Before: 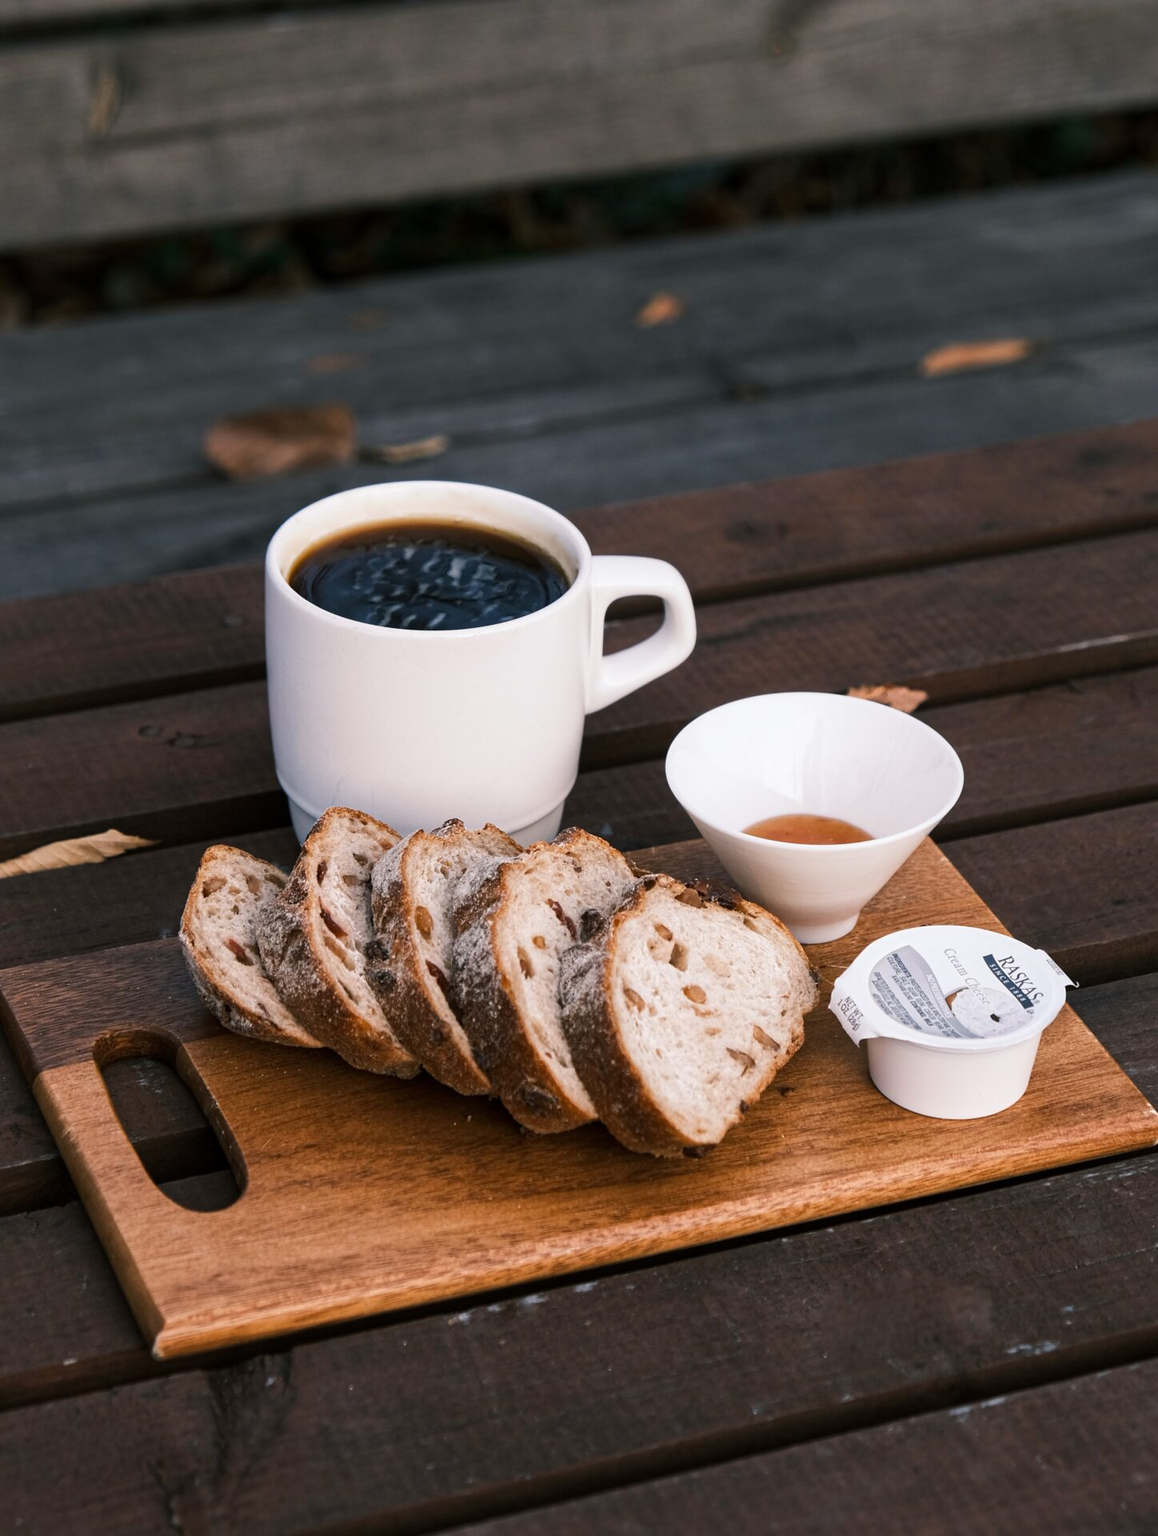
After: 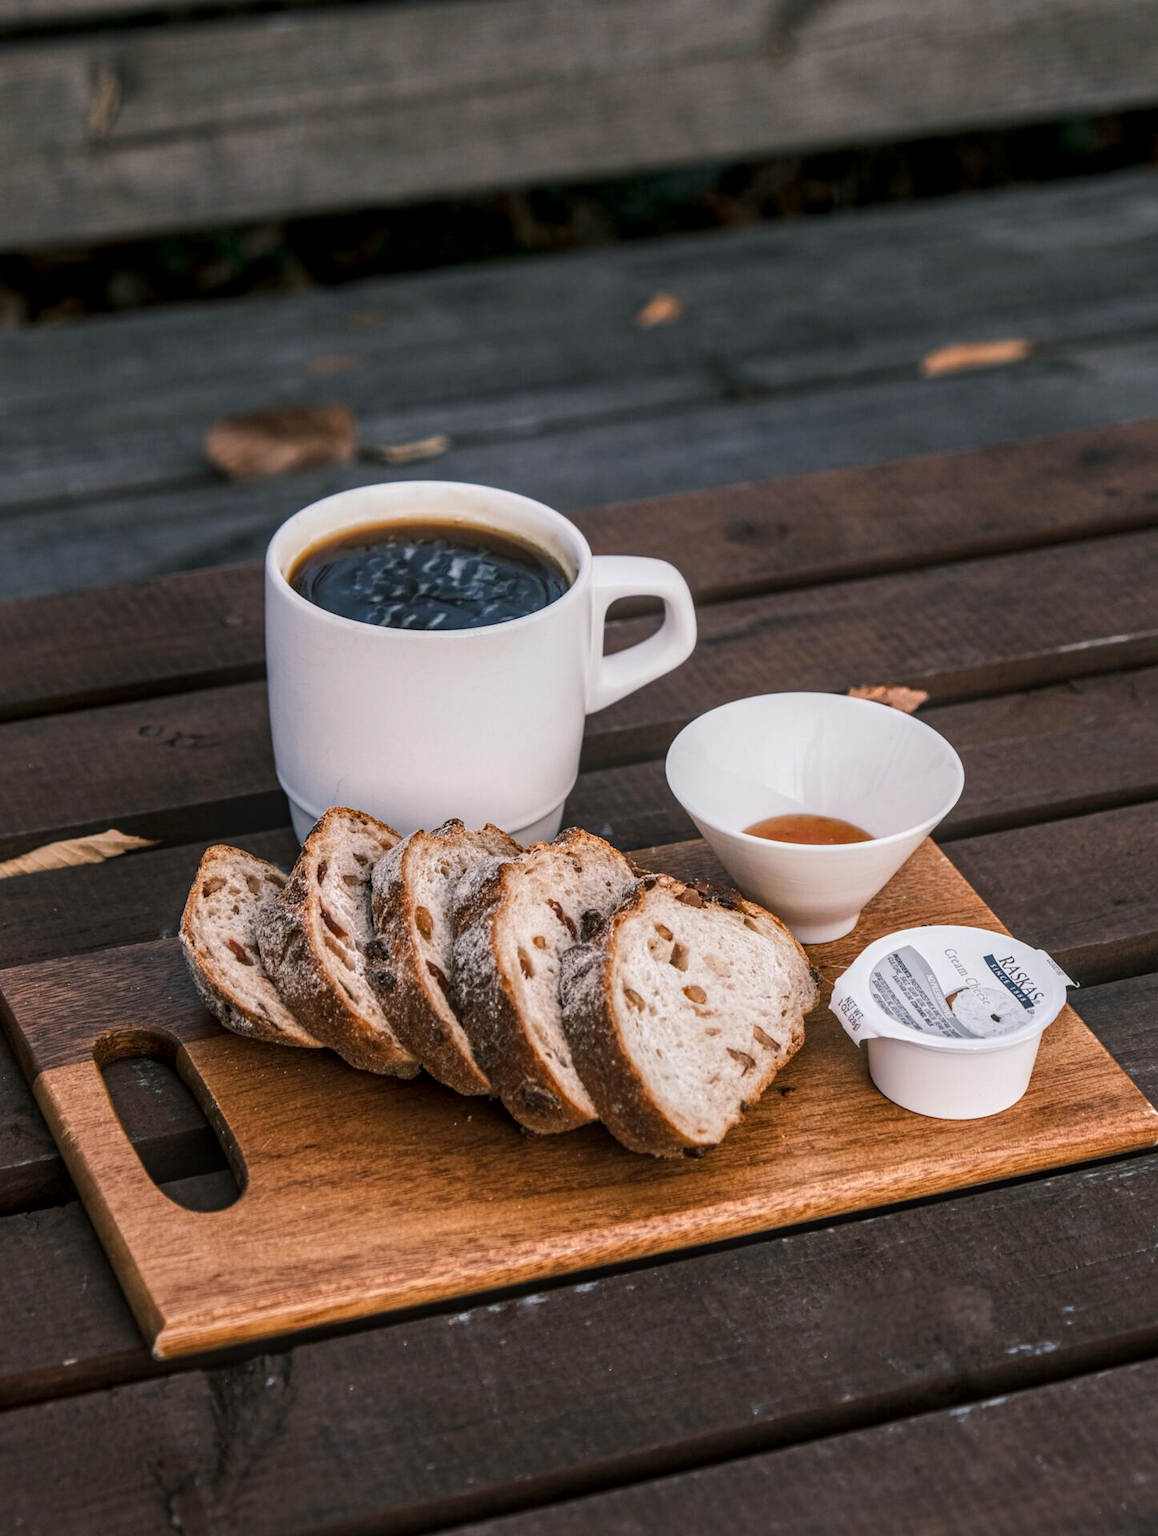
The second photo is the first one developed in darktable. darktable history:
local contrast: highlights 0%, shadows 2%, detail 134%
